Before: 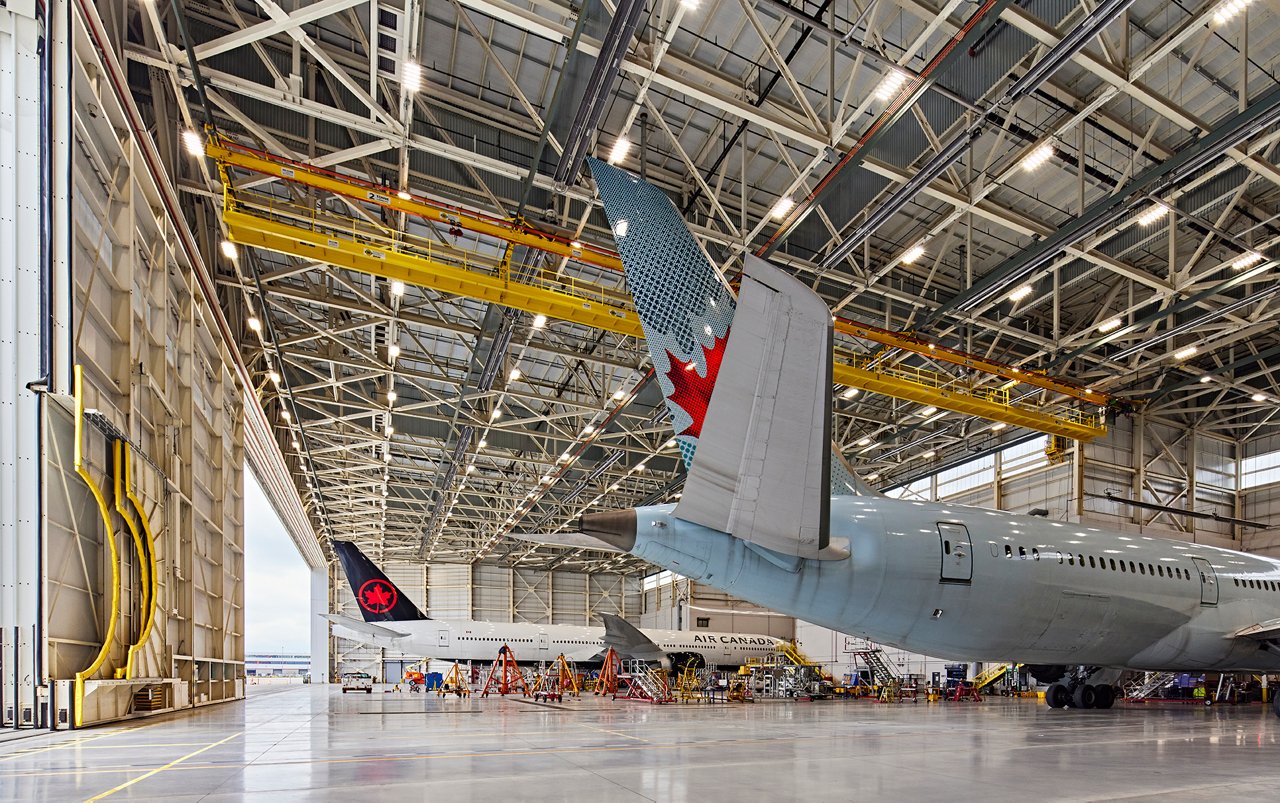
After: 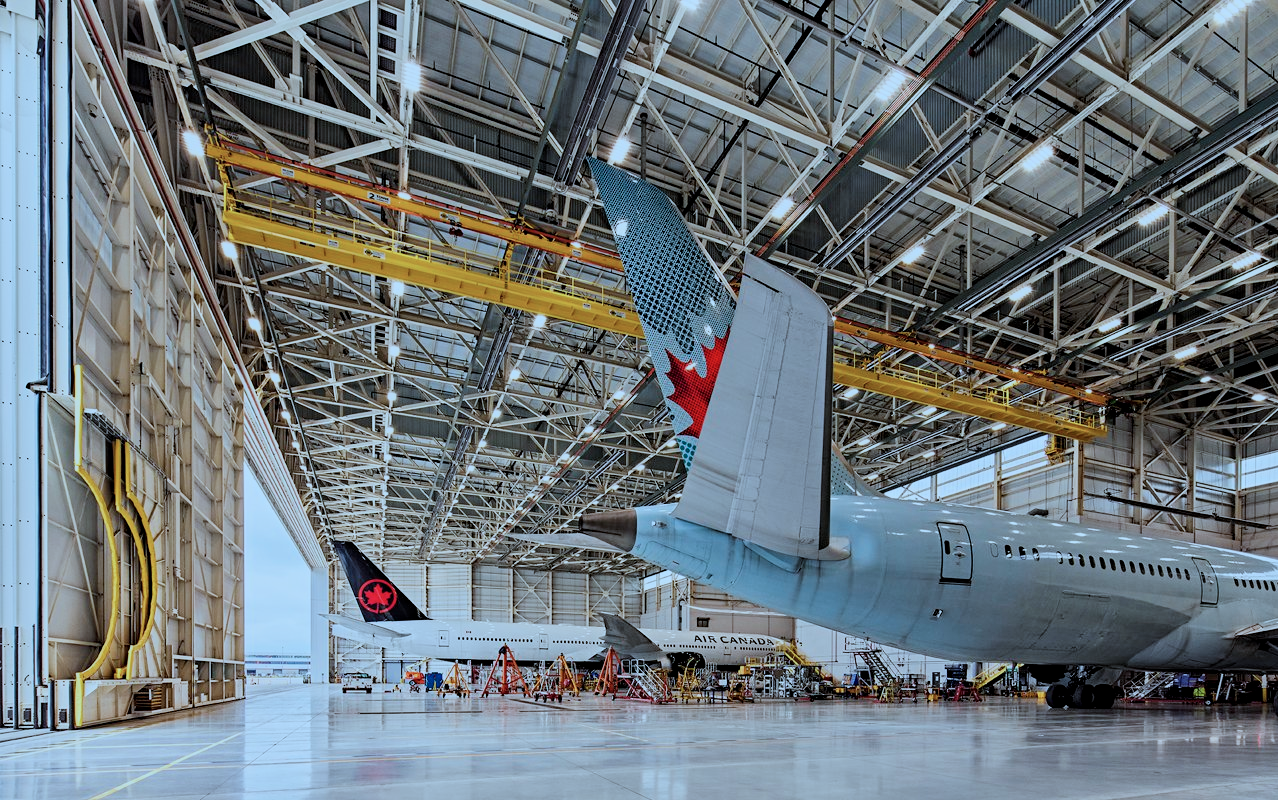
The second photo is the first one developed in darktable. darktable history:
color correction: highlights a* -9.35, highlights b* -23.15
local contrast: highlights 100%, shadows 100%, detail 120%, midtone range 0.2
crop: top 0.05%, bottom 0.098%
filmic rgb: black relative exposure -7.65 EV, white relative exposure 4.56 EV, hardness 3.61, contrast 1.05
